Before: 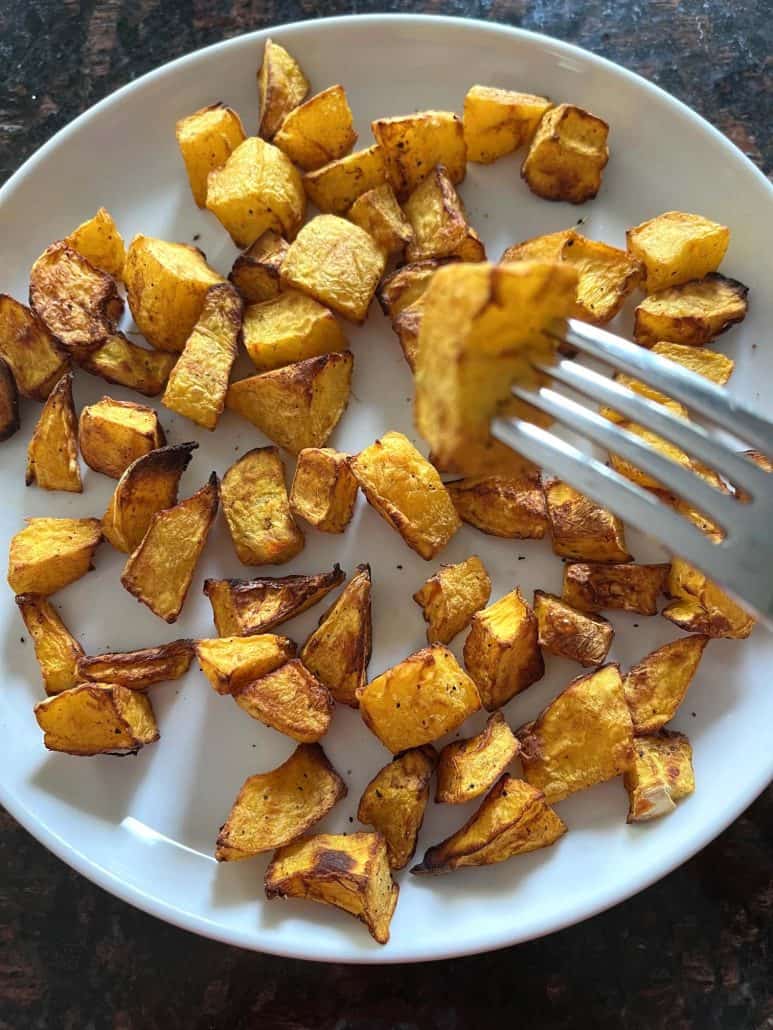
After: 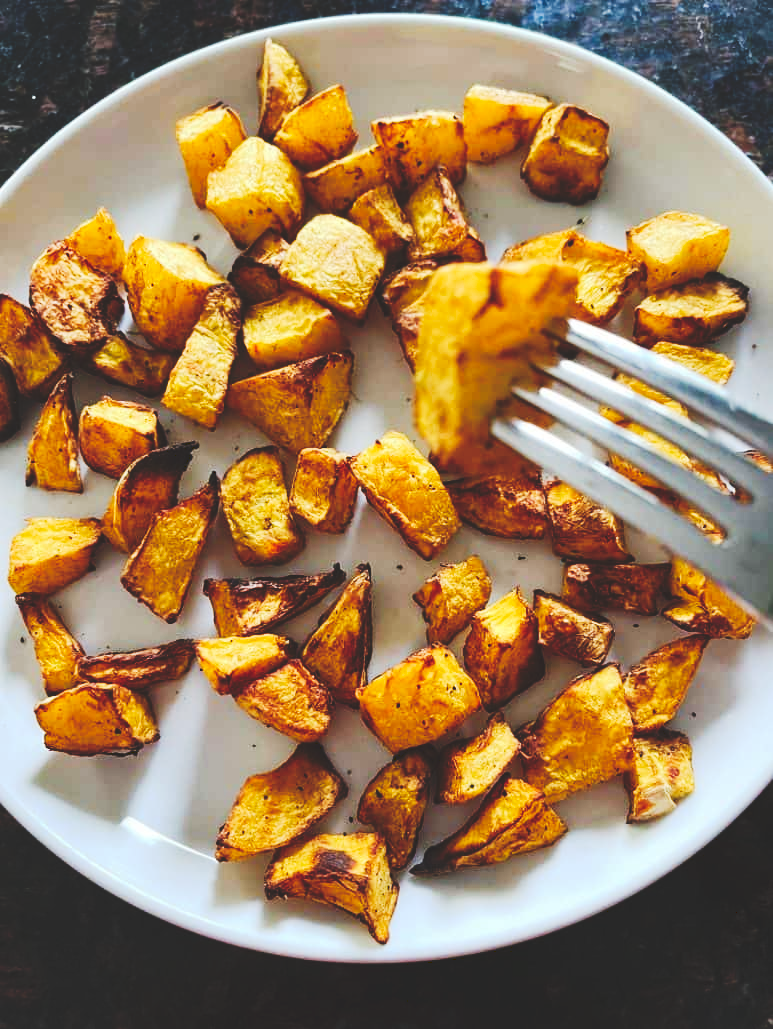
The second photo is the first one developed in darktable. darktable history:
crop: bottom 0.069%
tone curve: curves: ch0 [(0, 0) (0.003, 0.145) (0.011, 0.15) (0.025, 0.15) (0.044, 0.156) (0.069, 0.161) (0.1, 0.169) (0.136, 0.175) (0.177, 0.184) (0.224, 0.196) (0.277, 0.234) (0.335, 0.291) (0.399, 0.391) (0.468, 0.505) (0.543, 0.633) (0.623, 0.742) (0.709, 0.826) (0.801, 0.882) (0.898, 0.93) (1, 1)], preserve colors none
